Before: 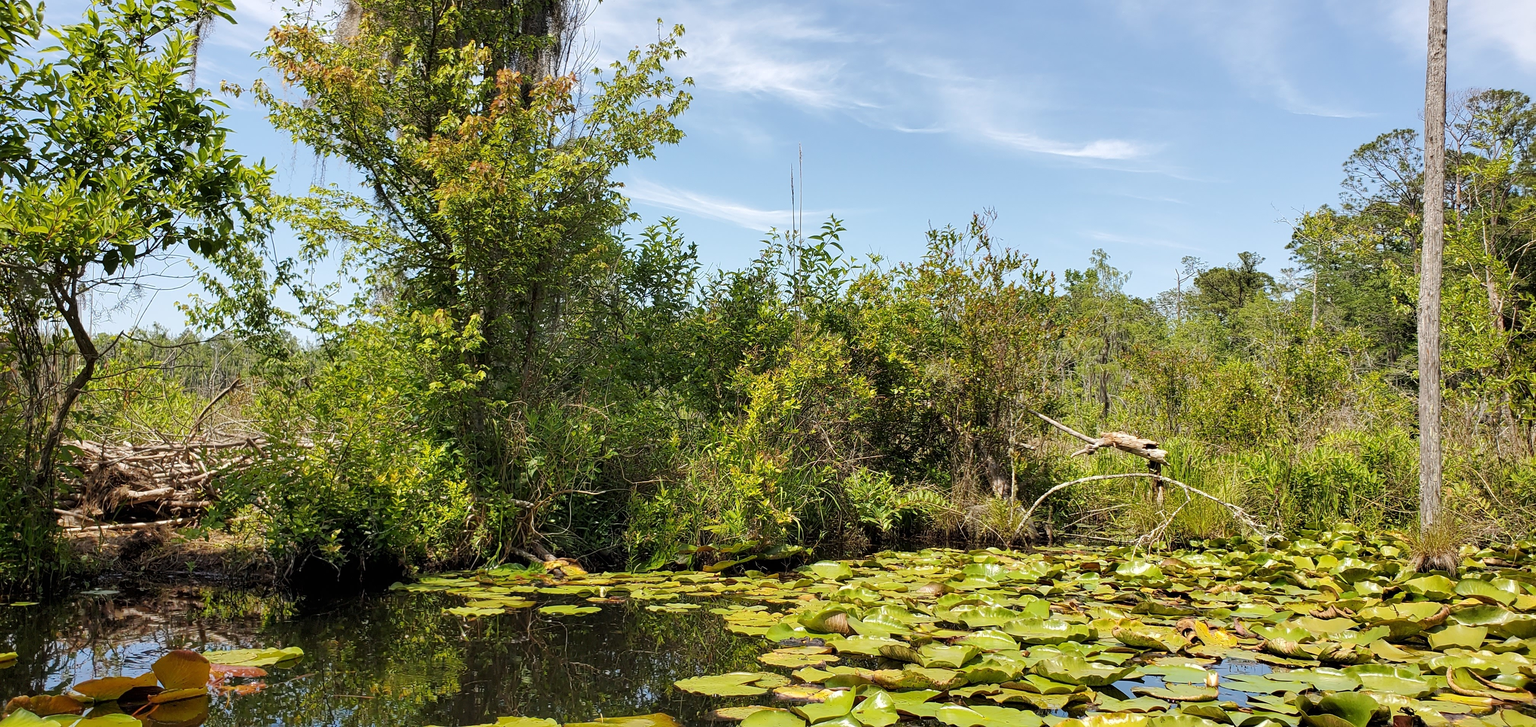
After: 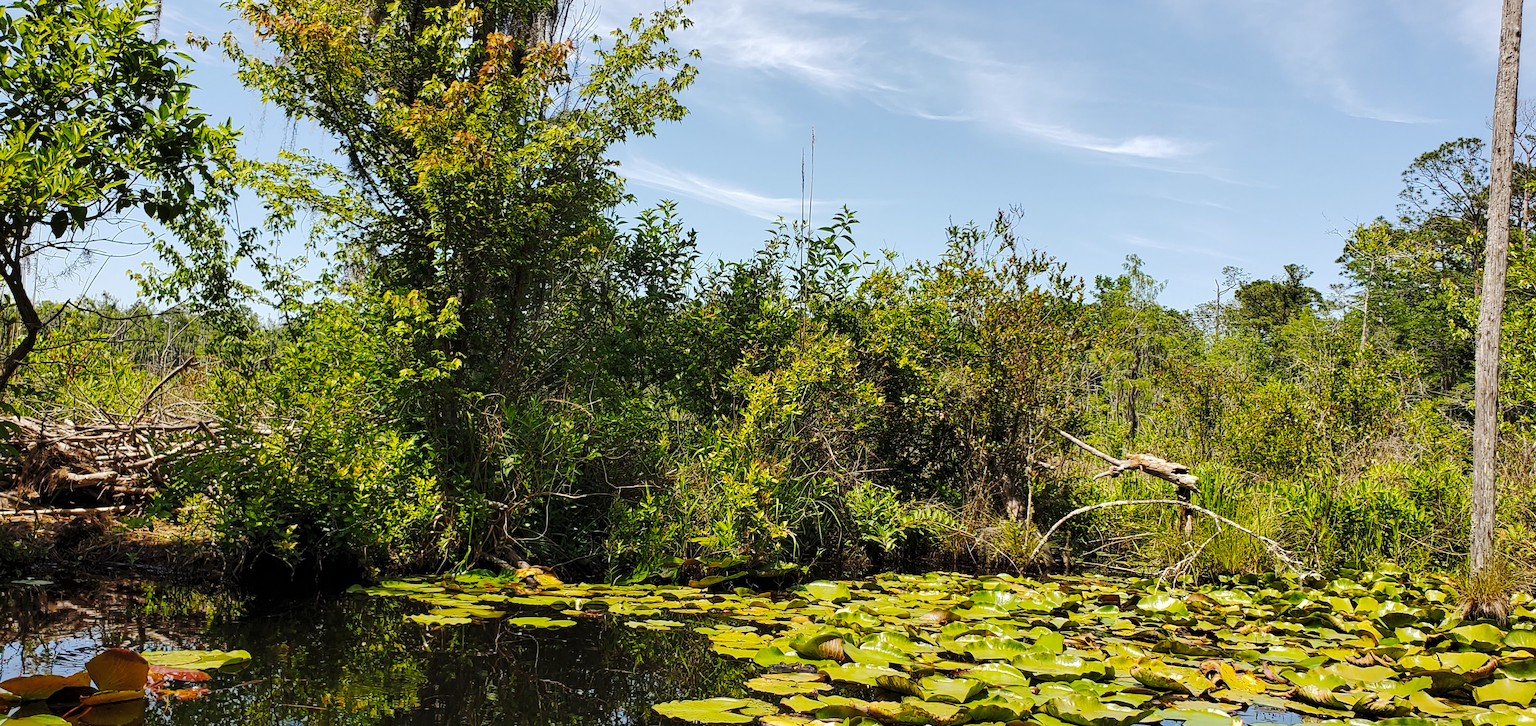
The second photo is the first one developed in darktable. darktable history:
crop and rotate: angle -2.38°
tone curve: curves: ch0 [(0, 0) (0.003, 0.003) (0.011, 0.009) (0.025, 0.018) (0.044, 0.028) (0.069, 0.038) (0.1, 0.049) (0.136, 0.062) (0.177, 0.089) (0.224, 0.123) (0.277, 0.165) (0.335, 0.223) (0.399, 0.293) (0.468, 0.385) (0.543, 0.497) (0.623, 0.613) (0.709, 0.716) (0.801, 0.802) (0.898, 0.887) (1, 1)], preserve colors none
contrast equalizer: octaves 7, y [[0.5, 0.502, 0.506, 0.511, 0.52, 0.537], [0.5 ×6], [0.505, 0.509, 0.518, 0.534, 0.553, 0.561], [0 ×6], [0 ×6]]
